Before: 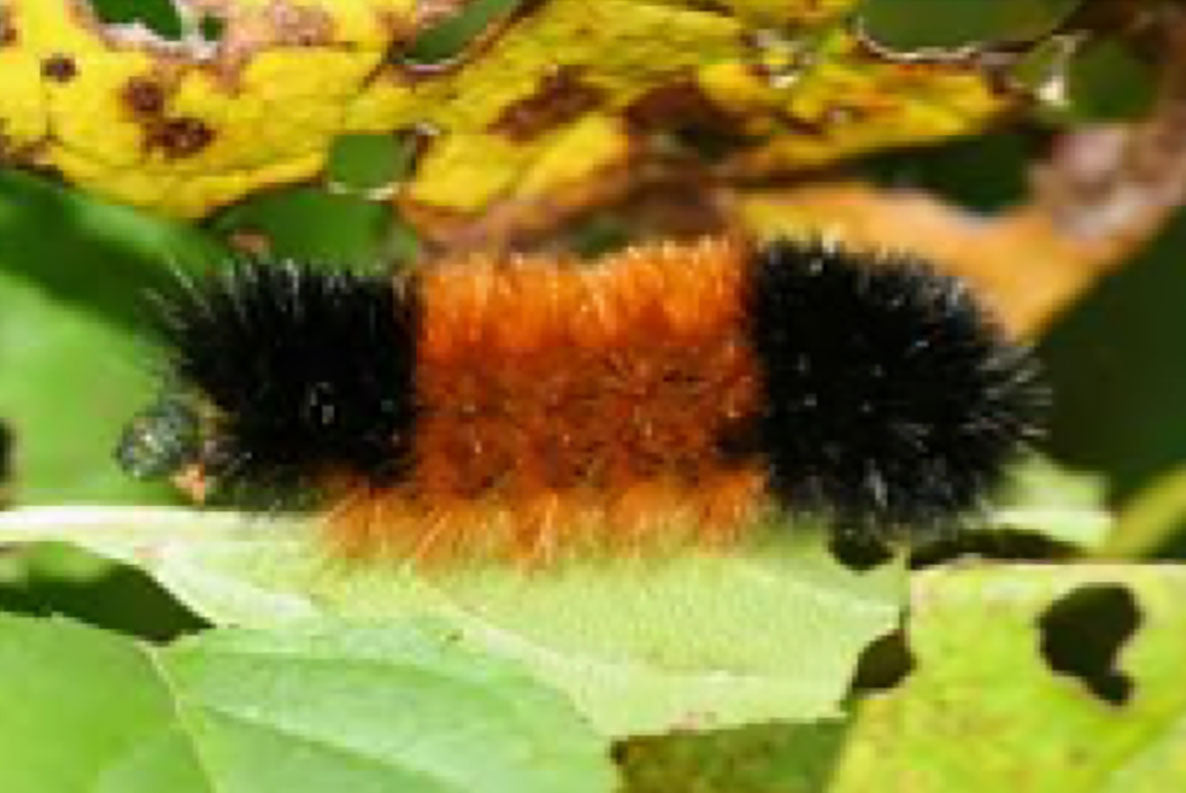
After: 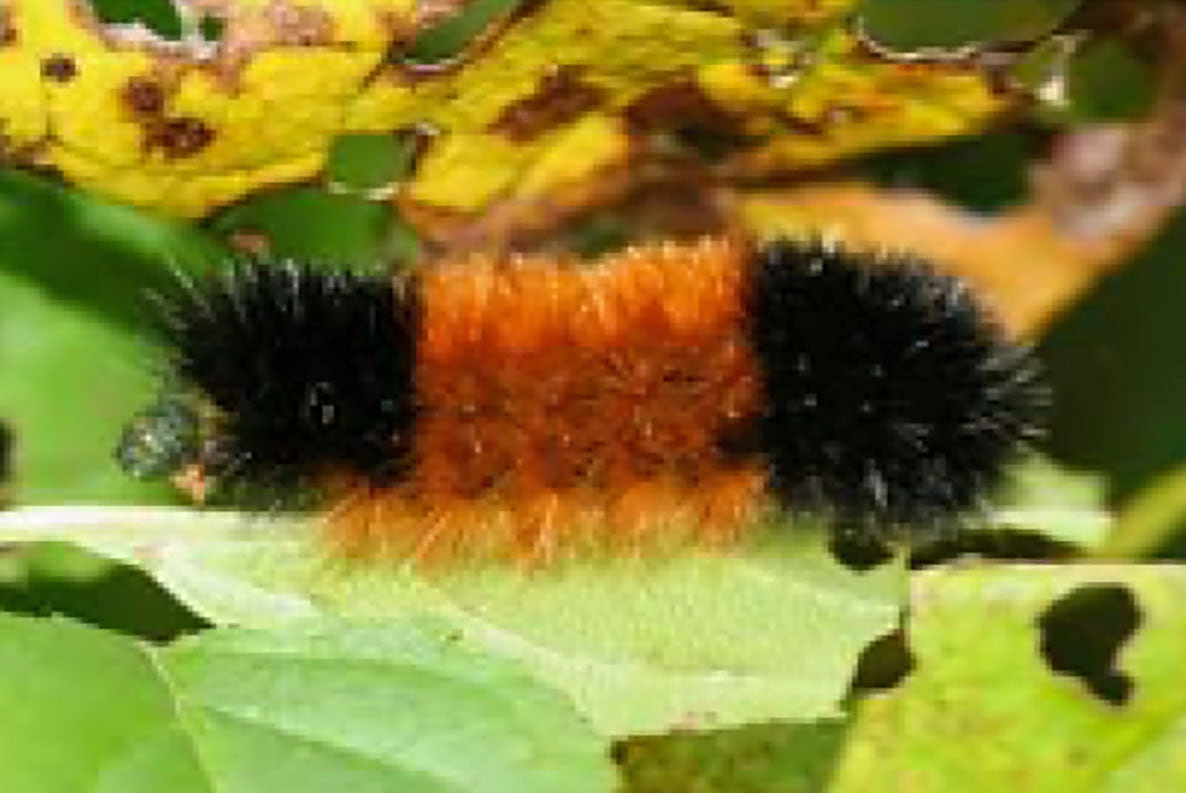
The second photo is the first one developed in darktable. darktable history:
shadows and highlights: radius 127.93, shadows 21.21, highlights -21.43, low approximation 0.01
sharpen: on, module defaults
